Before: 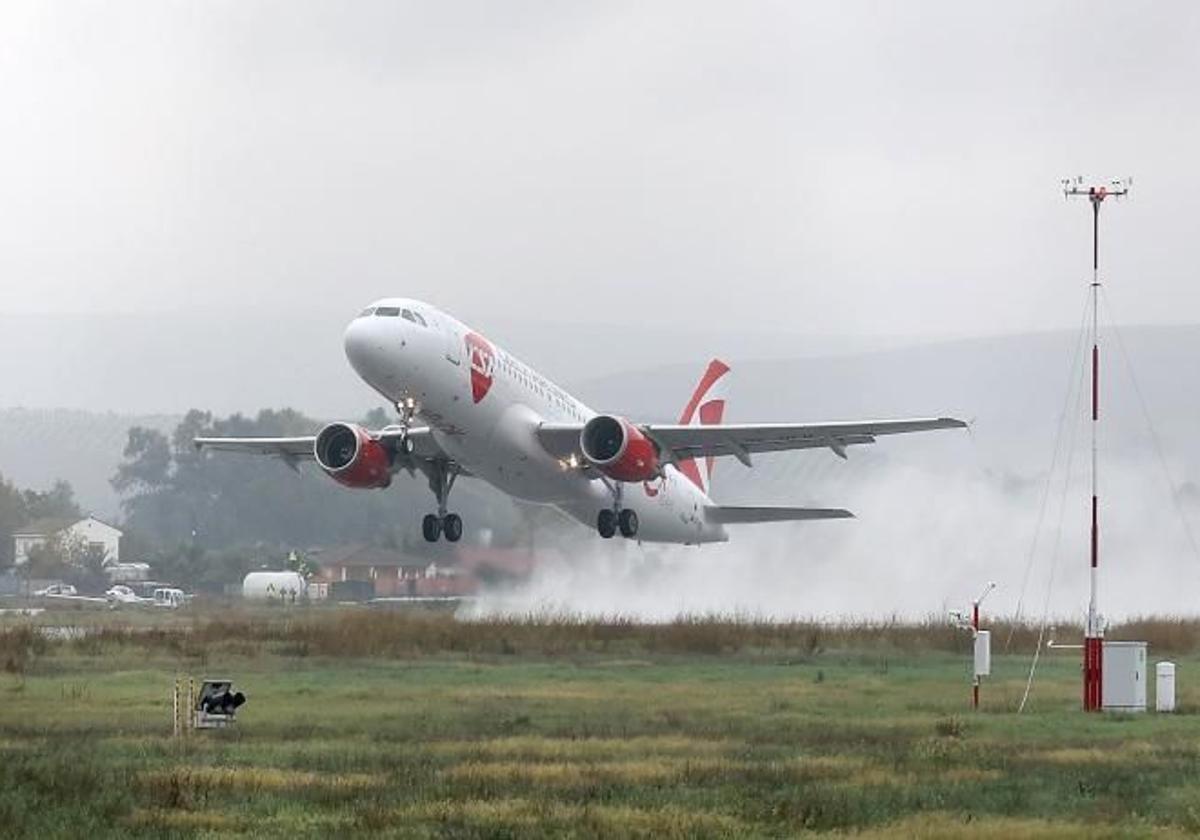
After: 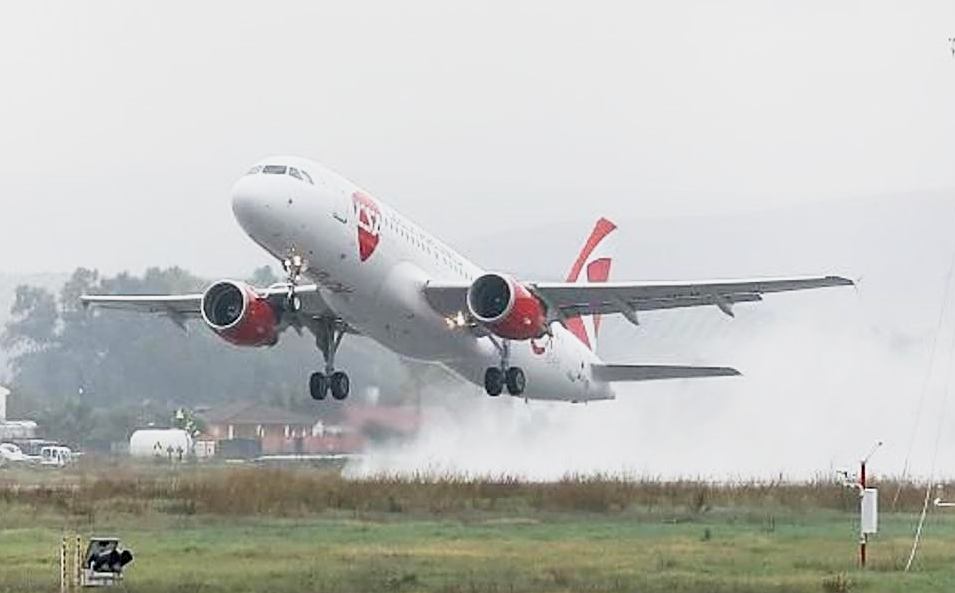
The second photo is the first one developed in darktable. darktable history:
crop: left 9.438%, top 17.001%, right 10.963%, bottom 12.301%
base curve: curves: ch0 [(0, 0) (0.088, 0.125) (0.176, 0.251) (0.354, 0.501) (0.613, 0.749) (1, 0.877)], preserve colors none
sharpen: on, module defaults
